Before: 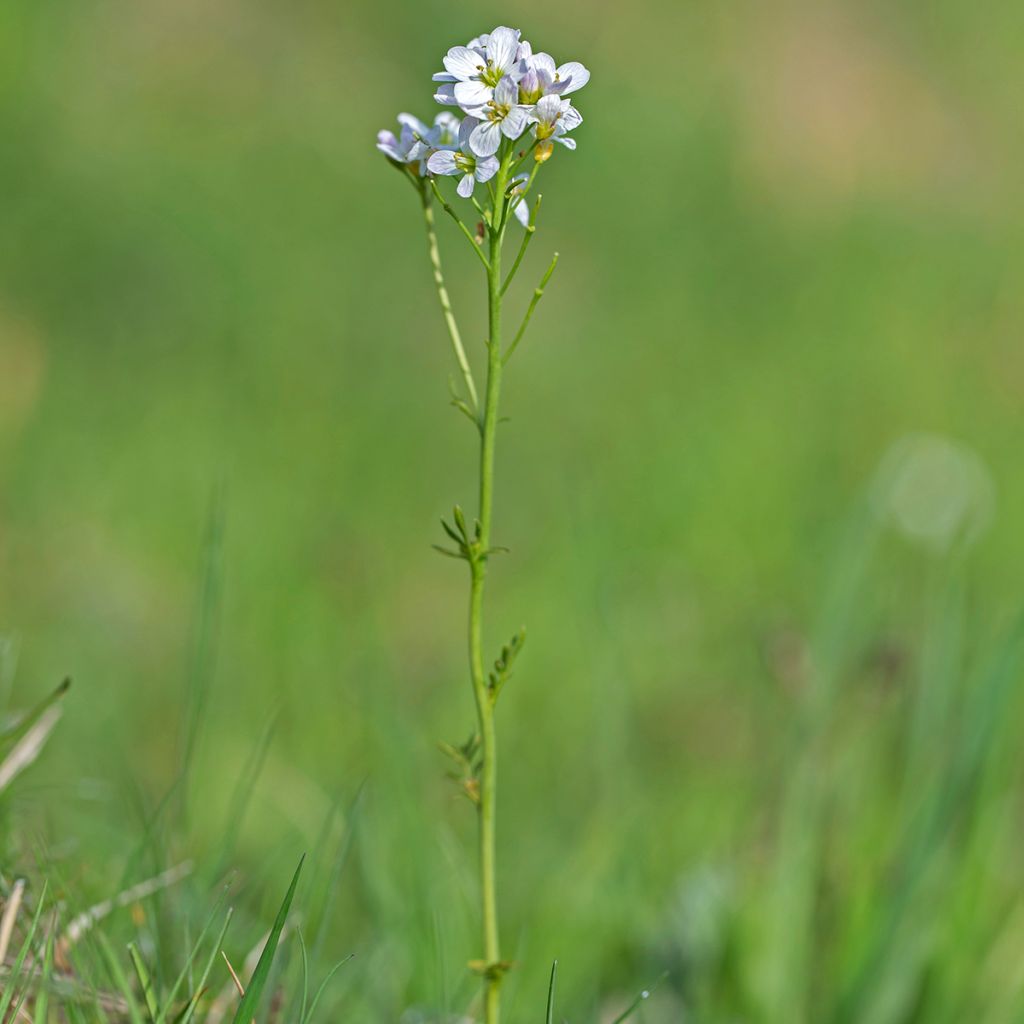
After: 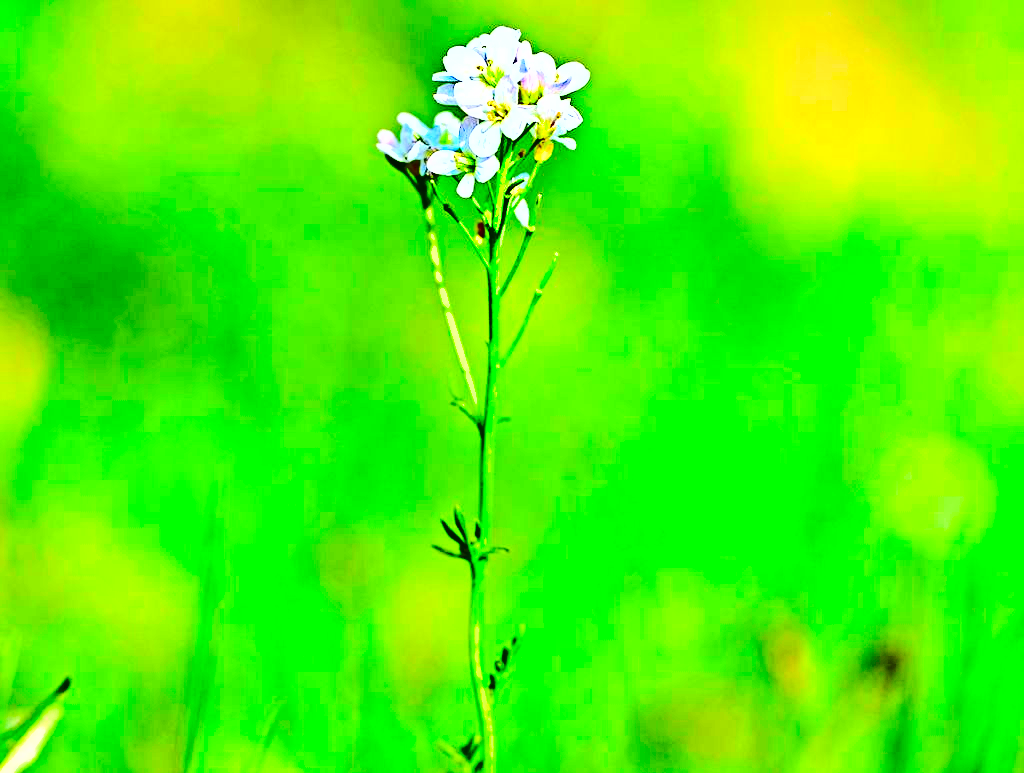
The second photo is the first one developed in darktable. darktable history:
exposure: black level correction 0, exposure 1.288 EV, compensate highlight preservation false
crop: bottom 24.466%
color balance rgb: linear chroma grading › global chroma 14.537%, perceptual saturation grading › global saturation 0.5%, perceptual saturation grading › highlights -17.196%, perceptual saturation grading › mid-tones 33.172%, perceptual saturation grading › shadows 50.446%
contrast brightness saturation: contrast 0.755, brightness -0.99, saturation 0.993
shadows and highlights: low approximation 0.01, soften with gaussian
